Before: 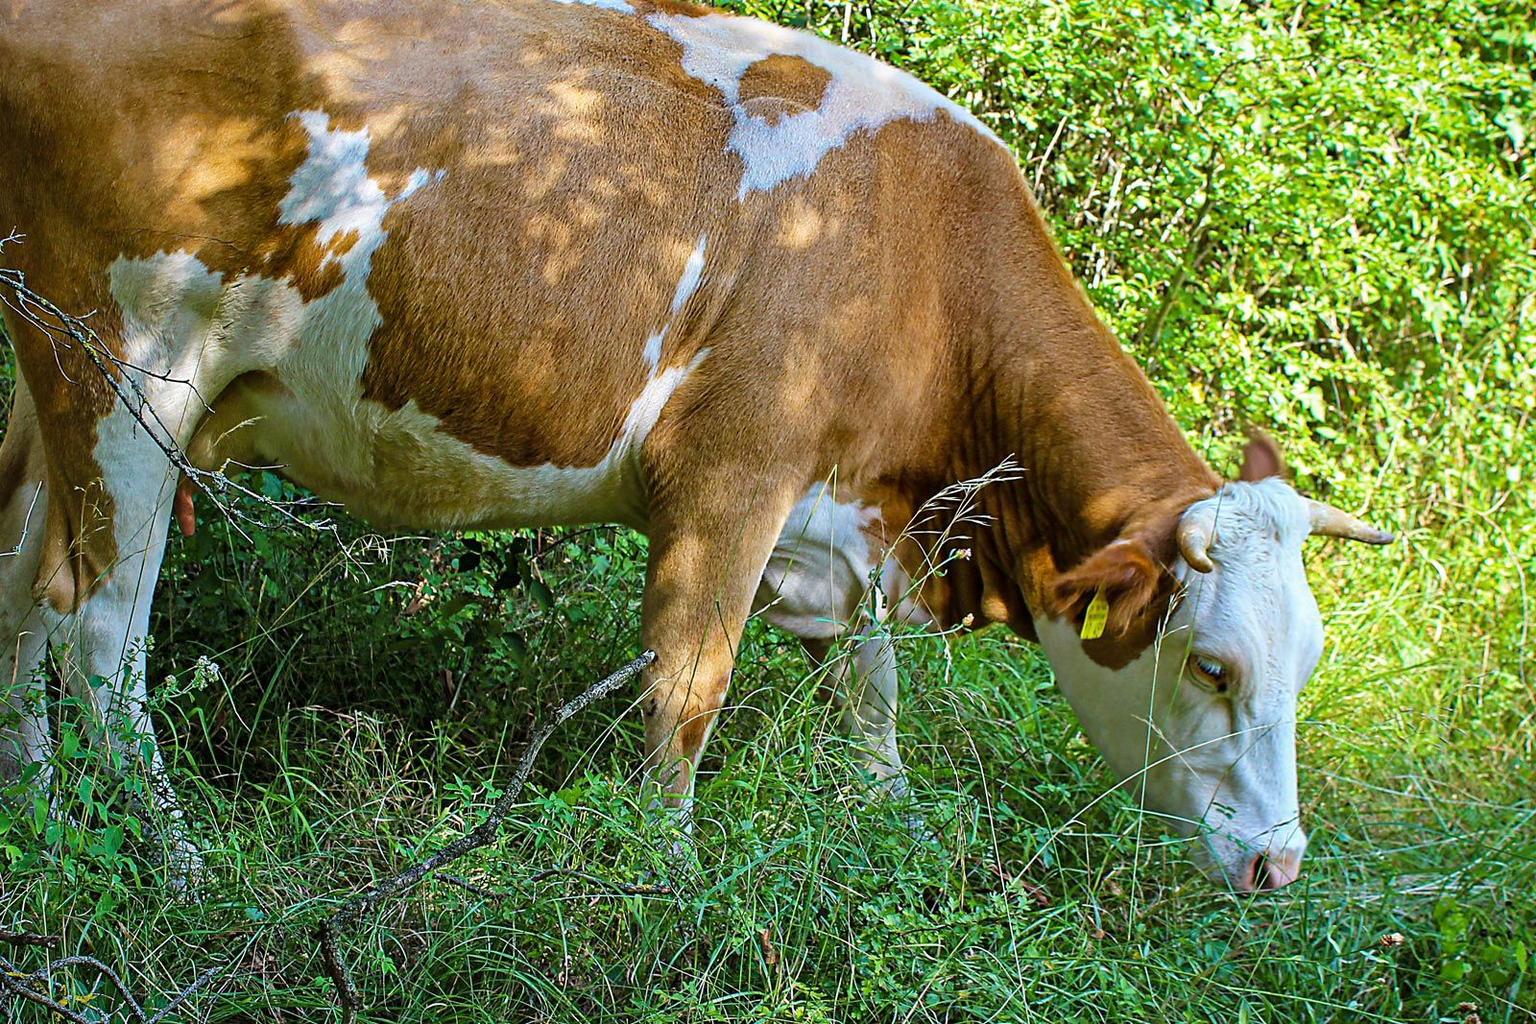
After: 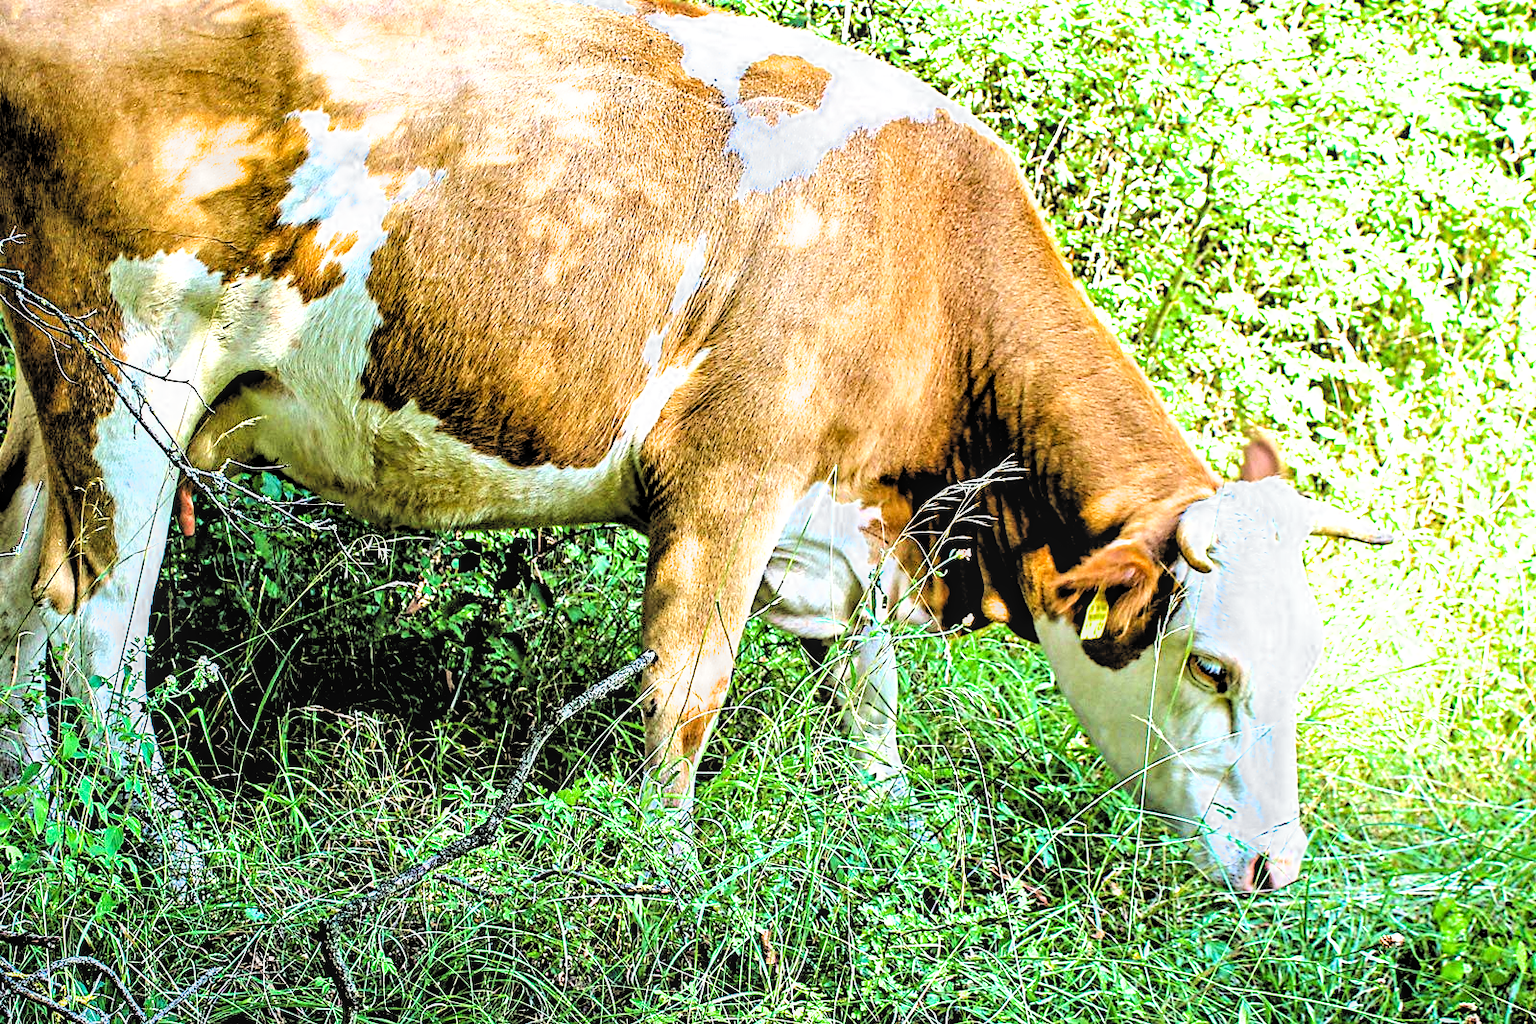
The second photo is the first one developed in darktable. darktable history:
exposure: black level correction 0, exposure 1.1 EV, compensate exposure bias true, compensate highlight preservation false
local contrast: on, module defaults
filmic rgb: middle gray luminance 13.55%, black relative exposure -1.97 EV, white relative exposure 3.1 EV, threshold 6 EV, target black luminance 0%, hardness 1.79, latitude 59.23%, contrast 1.728, highlights saturation mix 5%, shadows ↔ highlights balance -37.52%, add noise in highlights 0, color science v3 (2019), use custom middle-gray values true, iterations of high-quality reconstruction 0, contrast in highlights soft, enable highlight reconstruction true
